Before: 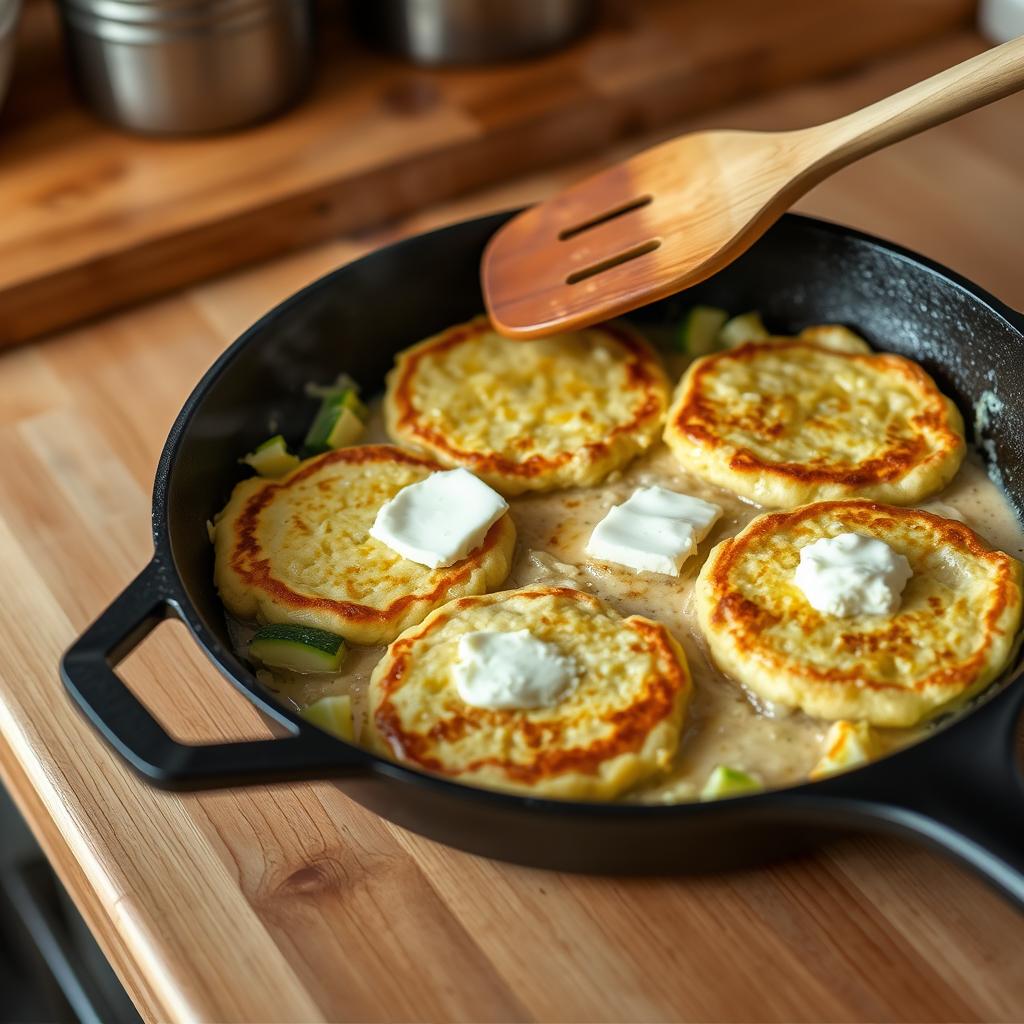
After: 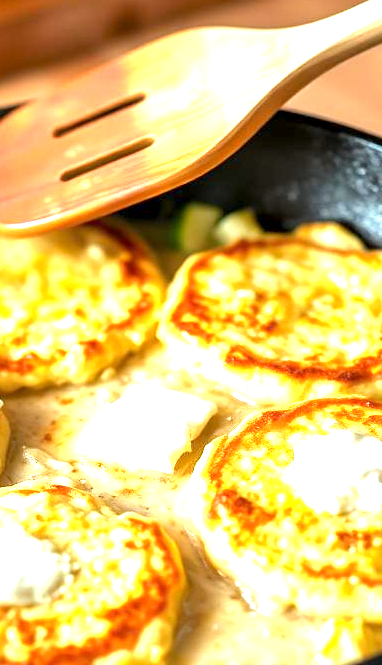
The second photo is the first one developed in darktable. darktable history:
exposure: black level correction 0.001, exposure 1.838 EV, compensate highlight preservation false
crop and rotate: left 49.483%, top 10.093%, right 13.177%, bottom 24.879%
